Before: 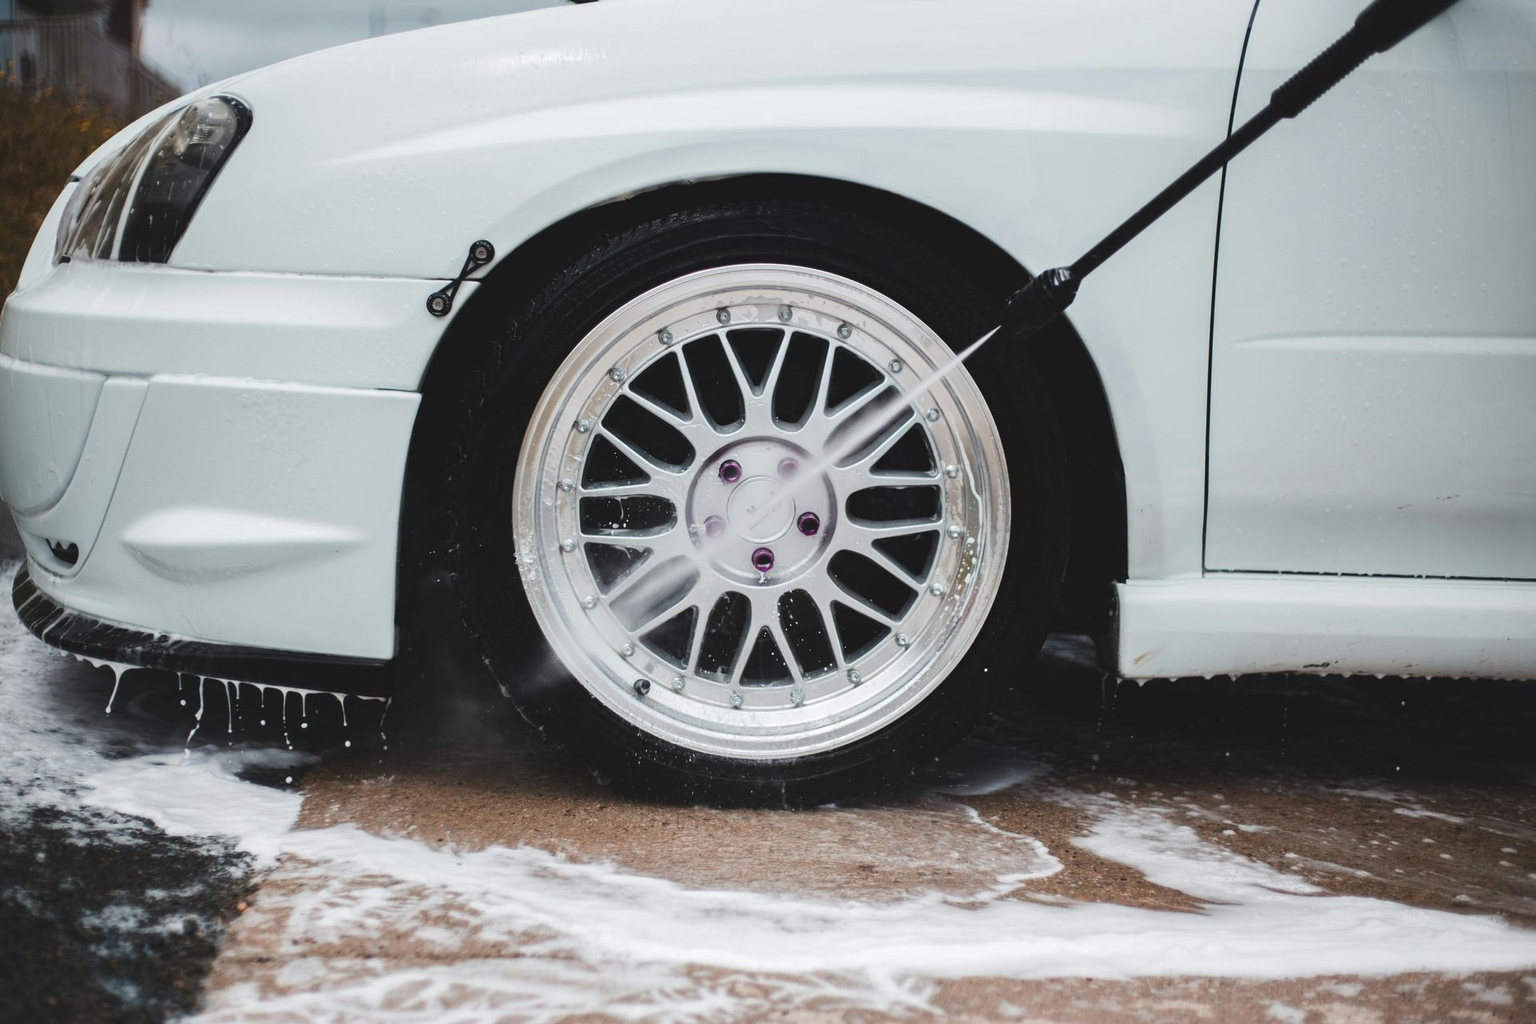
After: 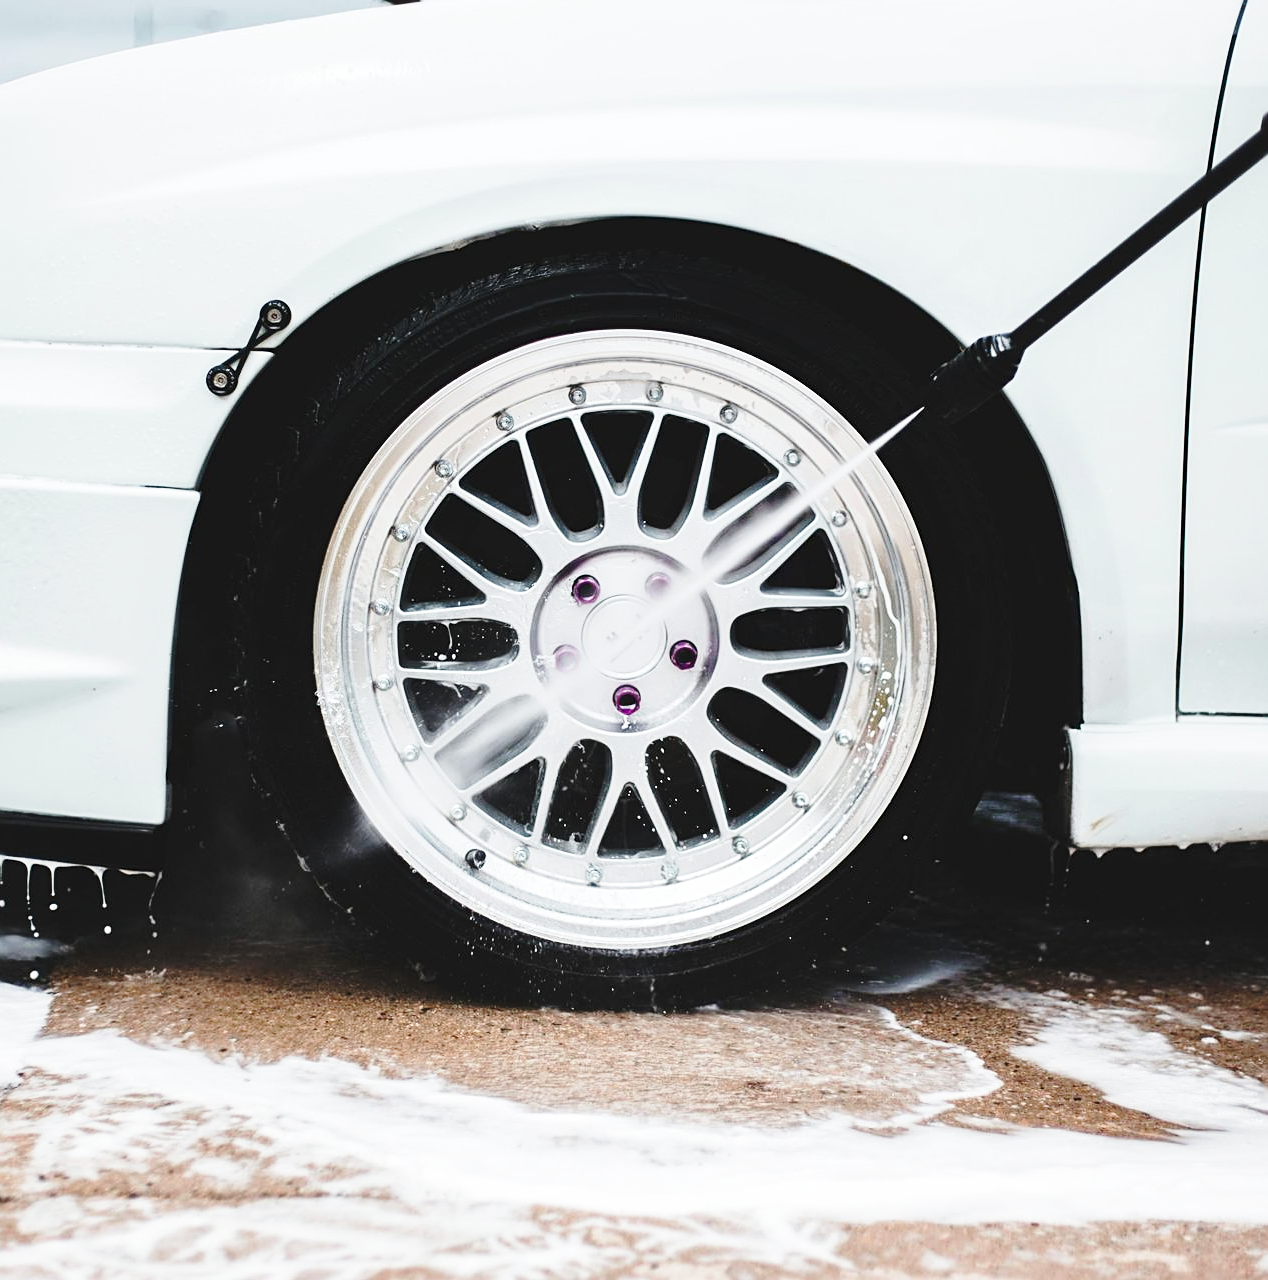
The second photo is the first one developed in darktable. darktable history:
crop: left 17.077%, right 16.831%
sharpen: on, module defaults
base curve: curves: ch0 [(0, 0) (0.036, 0.037) (0.121, 0.228) (0.46, 0.76) (0.859, 0.983) (1, 1)], preserve colors none
